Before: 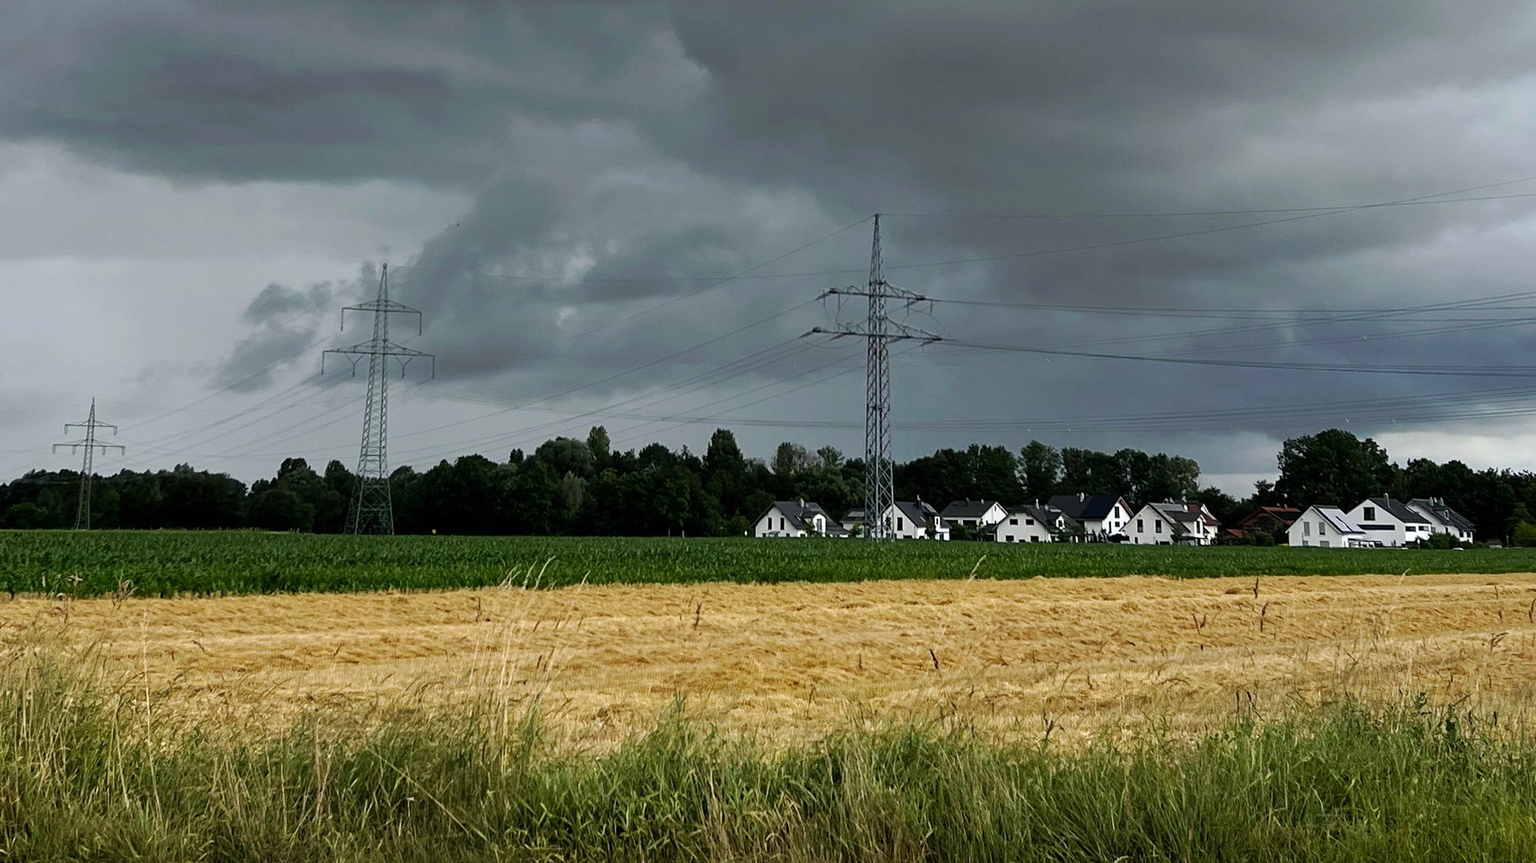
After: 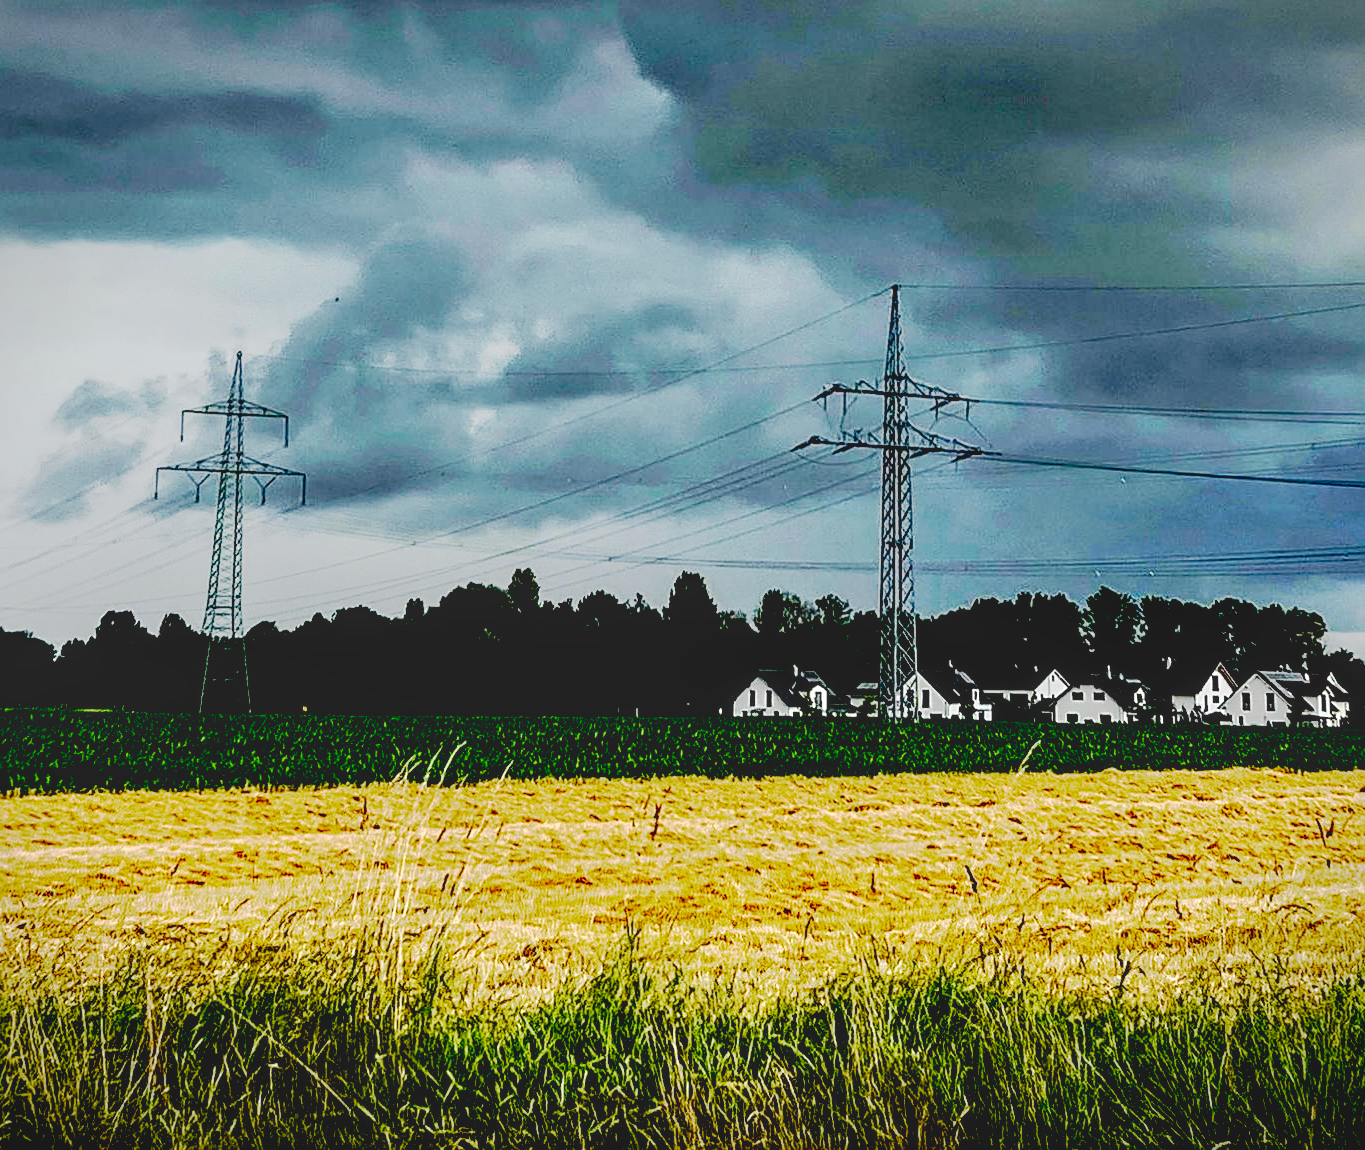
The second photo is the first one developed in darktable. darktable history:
vignetting: fall-off start 99.89%, brightness -0.368, saturation 0.014, width/height ratio 1.303, unbound false
tone curve: curves: ch0 [(0, 0.011) (0.053, 0.026) (0.174, 0.115) (0.416, 0.417) (0.697, 0.758) (0.852, 0.902) (0.991, 0.981)]; ch1 [(0, 0) (0.264, 0.22) (0.407, 0.373) (0.463, 0.457) (0.492, 0.5) (0.512, 0.511) (0.54, 0.543) (0.585, 0.617) (0.659, 0.686) (0.78, 0.8) (1, 1)]; ch2 [(0, 0) (0.438, 0.449) (0.473, 0.469) (0.503, 0.5) (0.523, 0.534) (0.562, 0.591) (0.612, 0.627) (0.701, 0.707) (1, 1)], preserve colors none
exposure: black level correction 0.004, exposure 0.015 EV, compensate highlight preservation false
crop and rotate: left 13.419%, right 19.905%
local contrast: detail 130%
contrast brightness saturation: contrast 0.082, saturation 0.195
sharpen: on, module defaults
base curve: curves: ch0 [(0.065, 0.026) (0.236, 0.358) (0.53, 0.546) (0.777, 0.841) (0.924, 0.992)], preserve colors none
